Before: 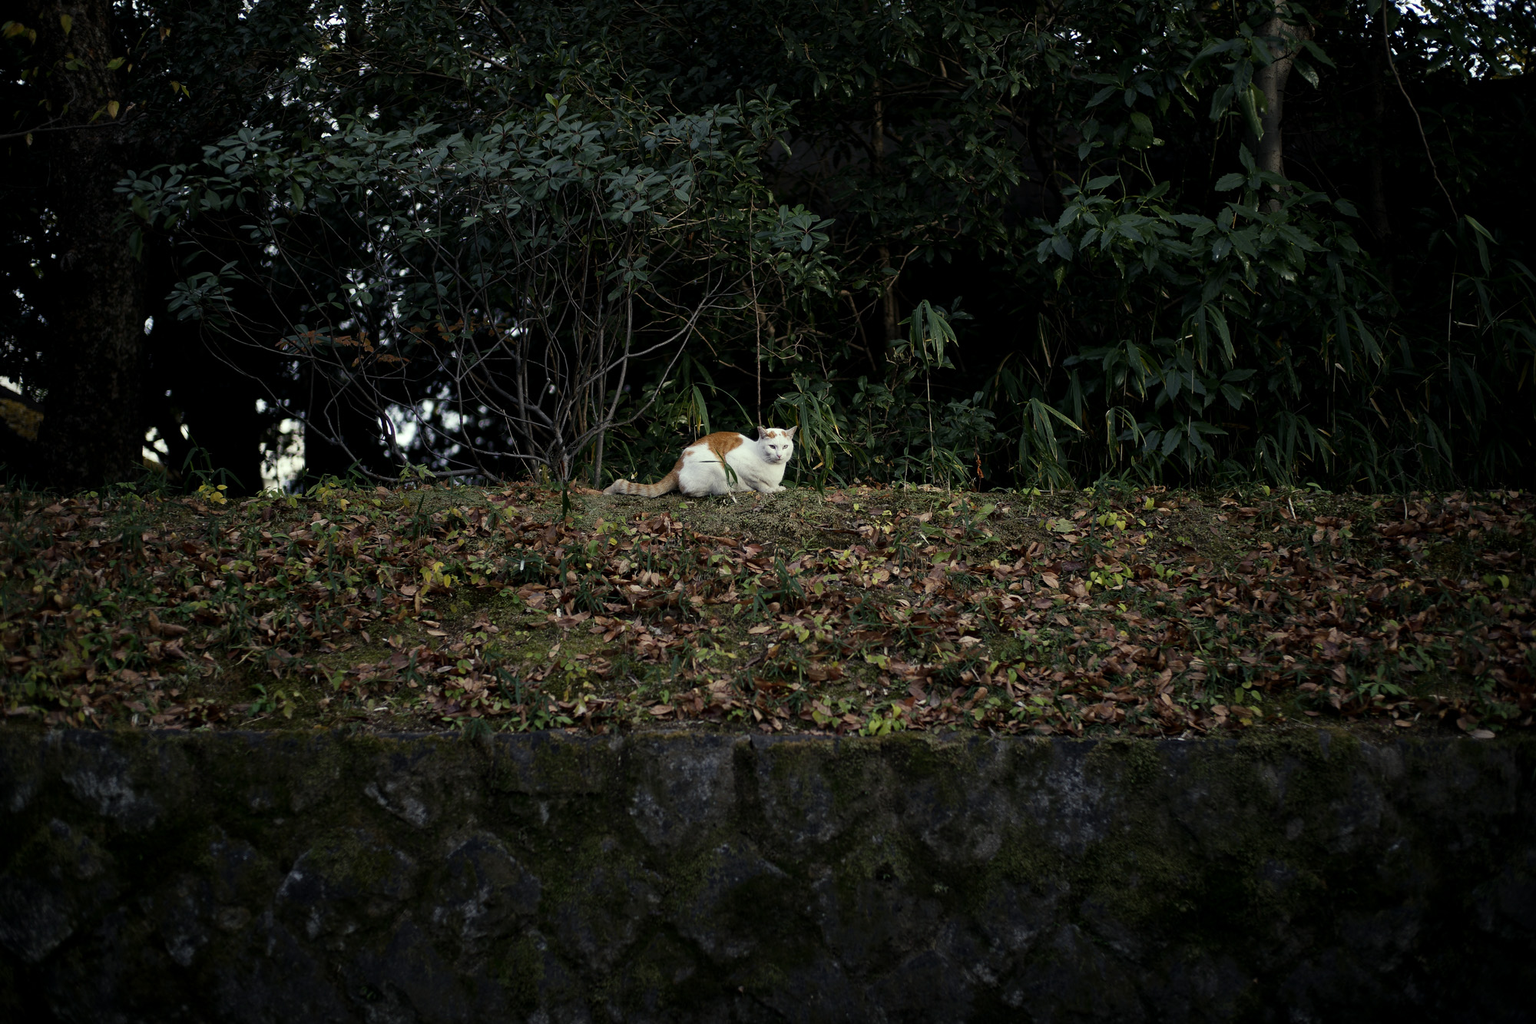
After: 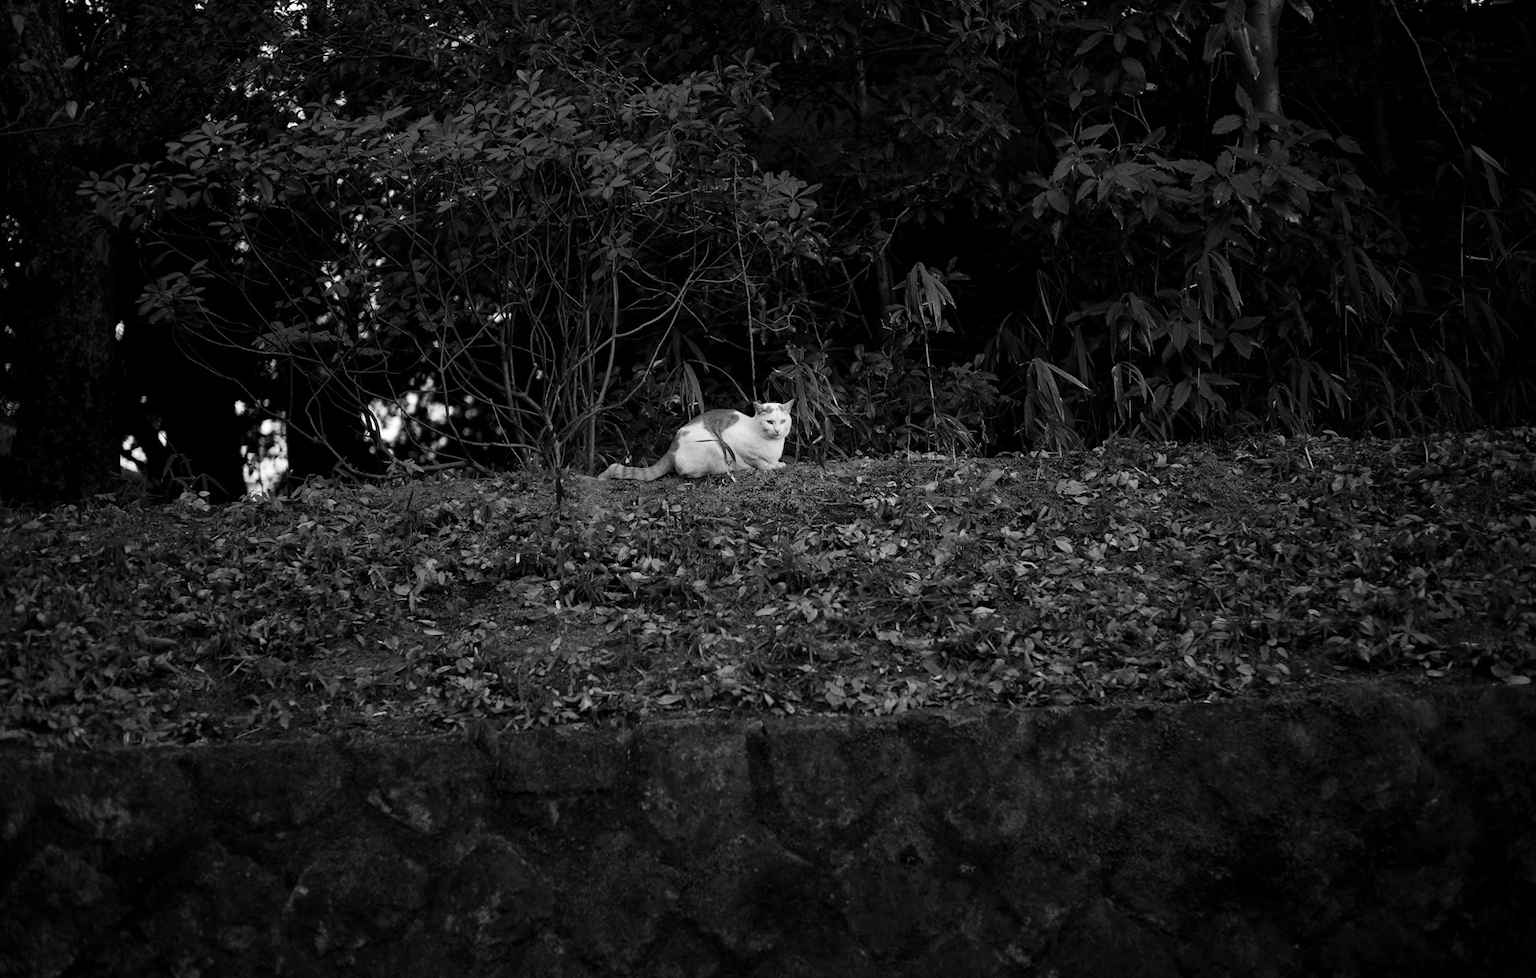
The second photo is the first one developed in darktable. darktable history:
monochrome: size 1
rotate and perspective: rotation -3°, crop left 0.031, crop right 0.968, crop top 0.07, crop bottom 0.93
color correction: highlights a* 21.88, highlights b* 22.25
